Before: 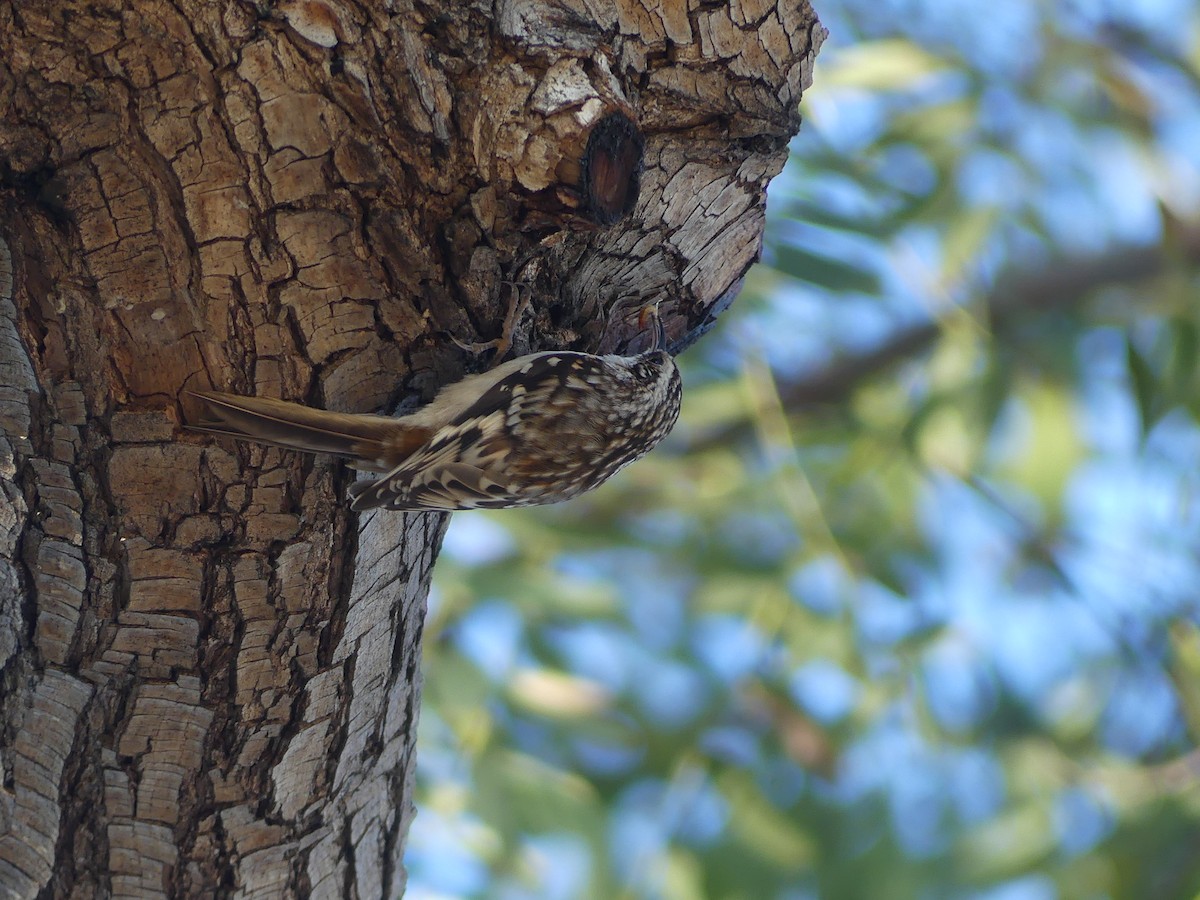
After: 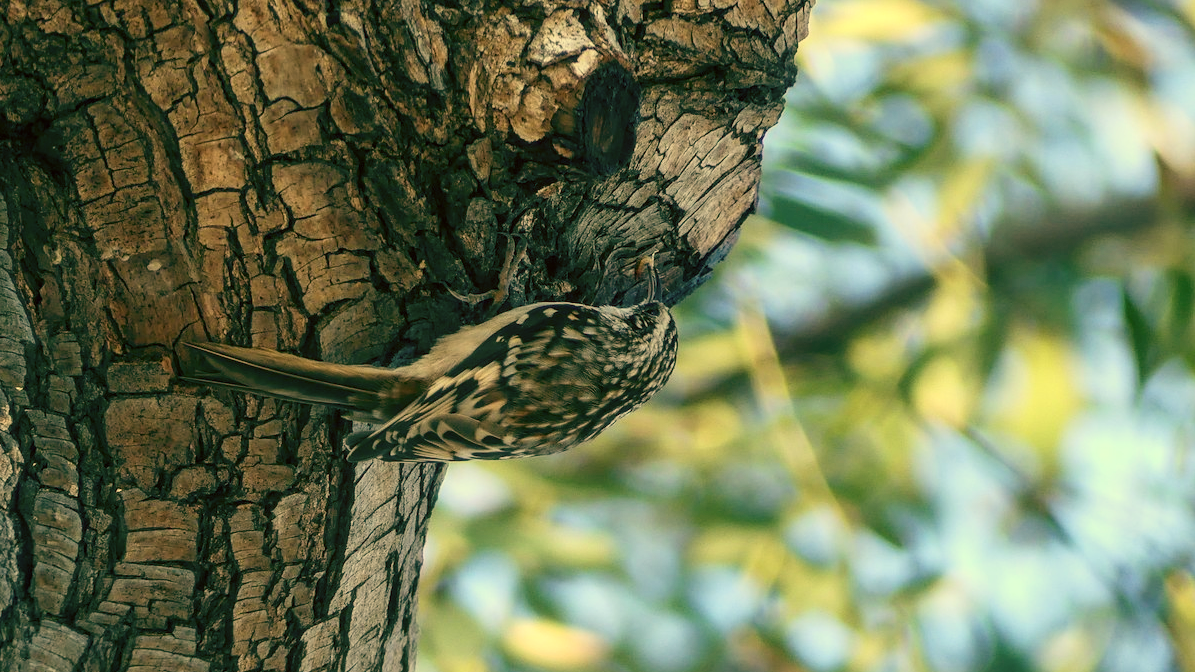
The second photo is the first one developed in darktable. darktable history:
contrast brightness saturation: contrast 0.2, brightness 0.16, saturation 0.22
color correction: highlights a* 6.27, highlights b* 8.19, shadows a* 5.94, shadows b* 7.23, saturation 0.9
color balance: mode lift, gamma, gain (sRGB), lift [1, 0.69, 1, 1], gamma [1, 1.482, 1, 1], gain [1, 1, 1, 0.802]
crop: left 0.387%, top 5.469%, bottom 19.809%
local contrast: on, module defaults
